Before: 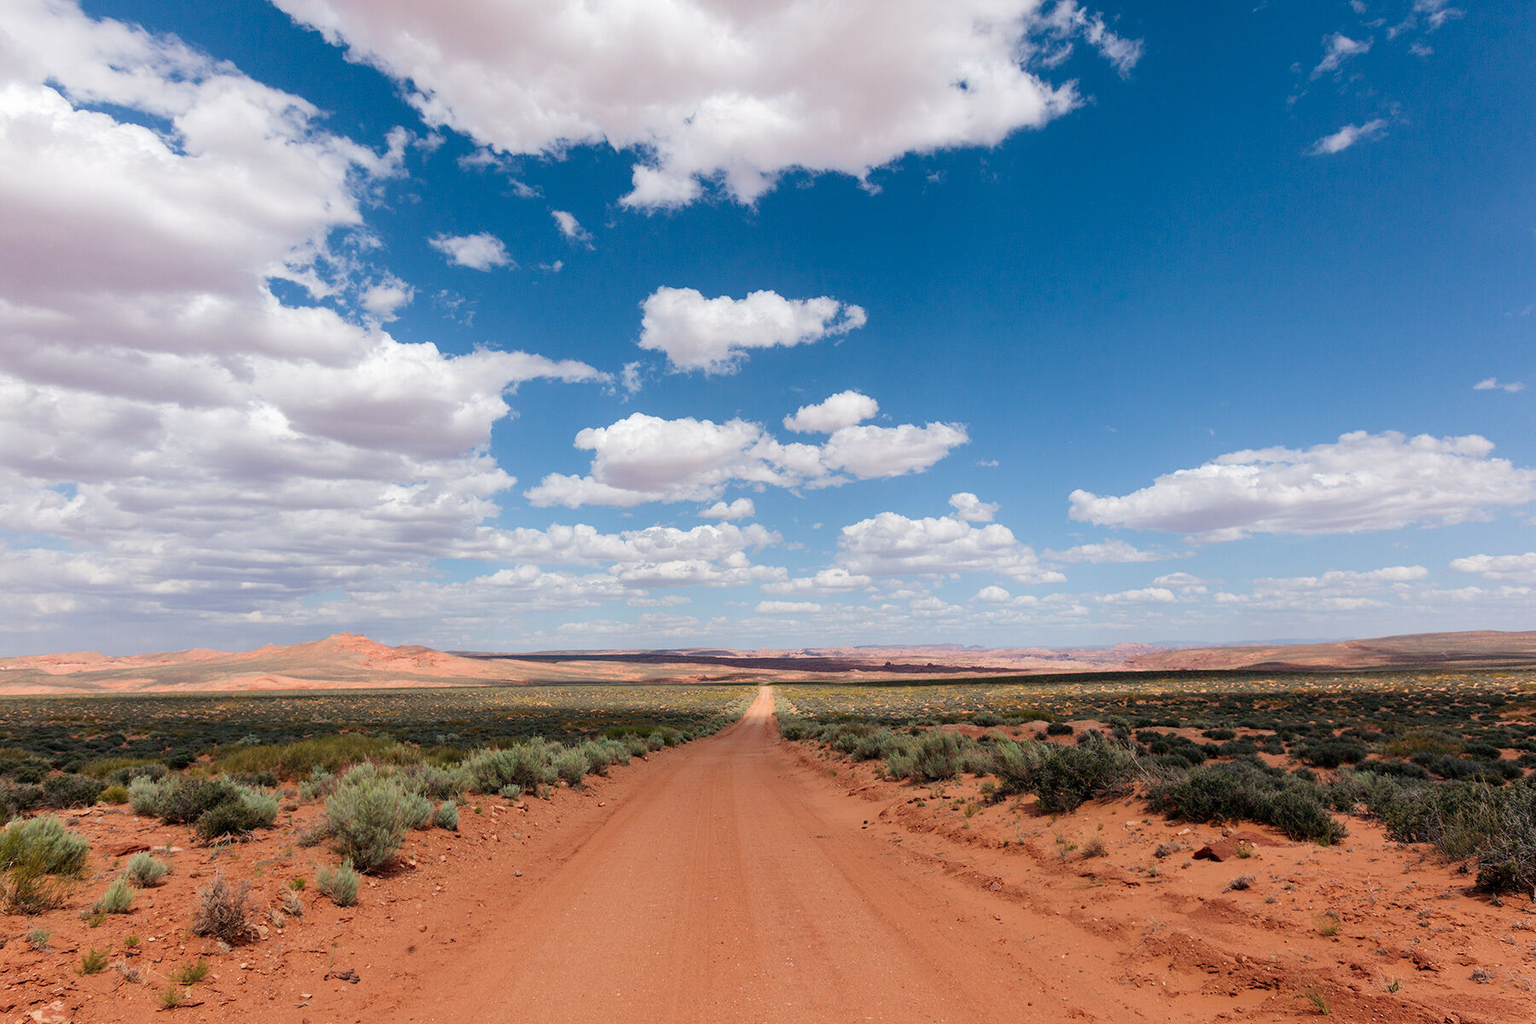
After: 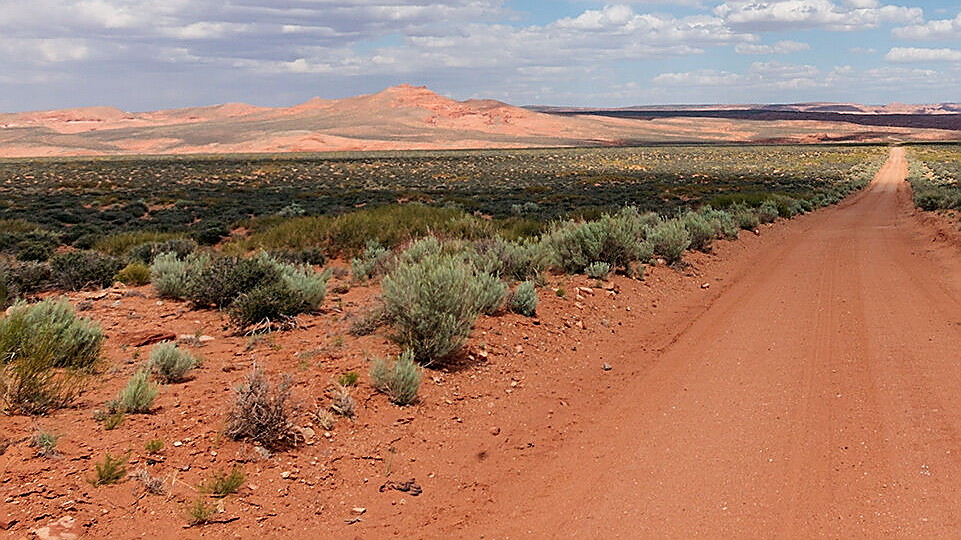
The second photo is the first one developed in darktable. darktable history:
crop and rotate: top 54.778%, right 46.61%, bottom 0.159%
sharpen: radius 1.4, amount 1.25, threshold 0.7
